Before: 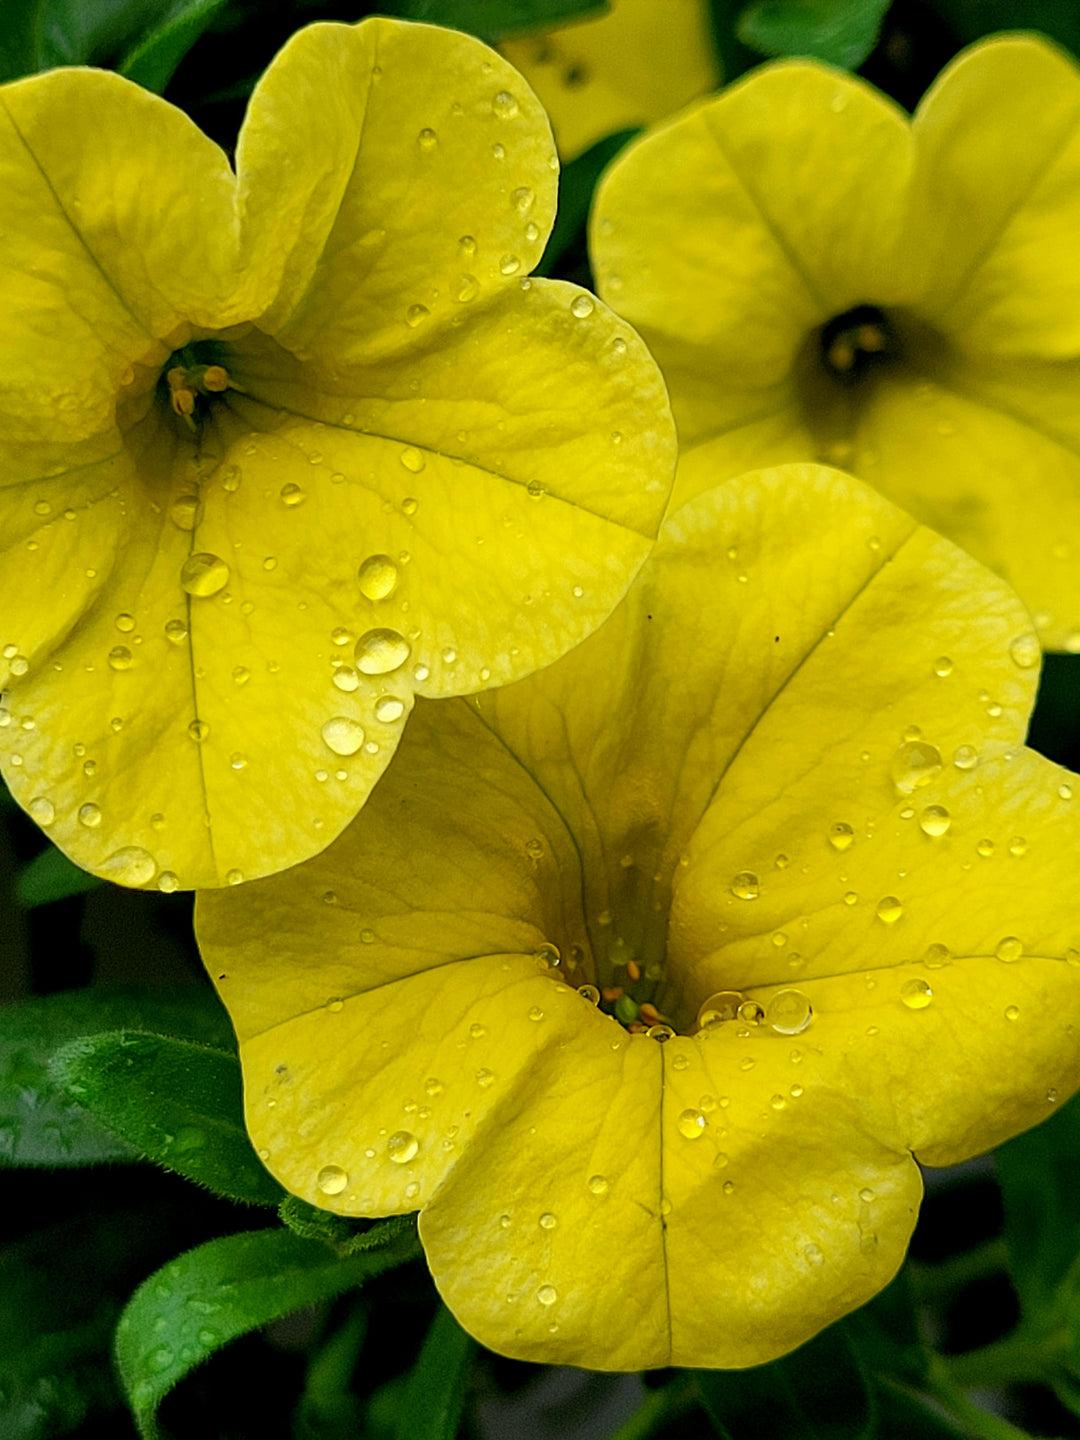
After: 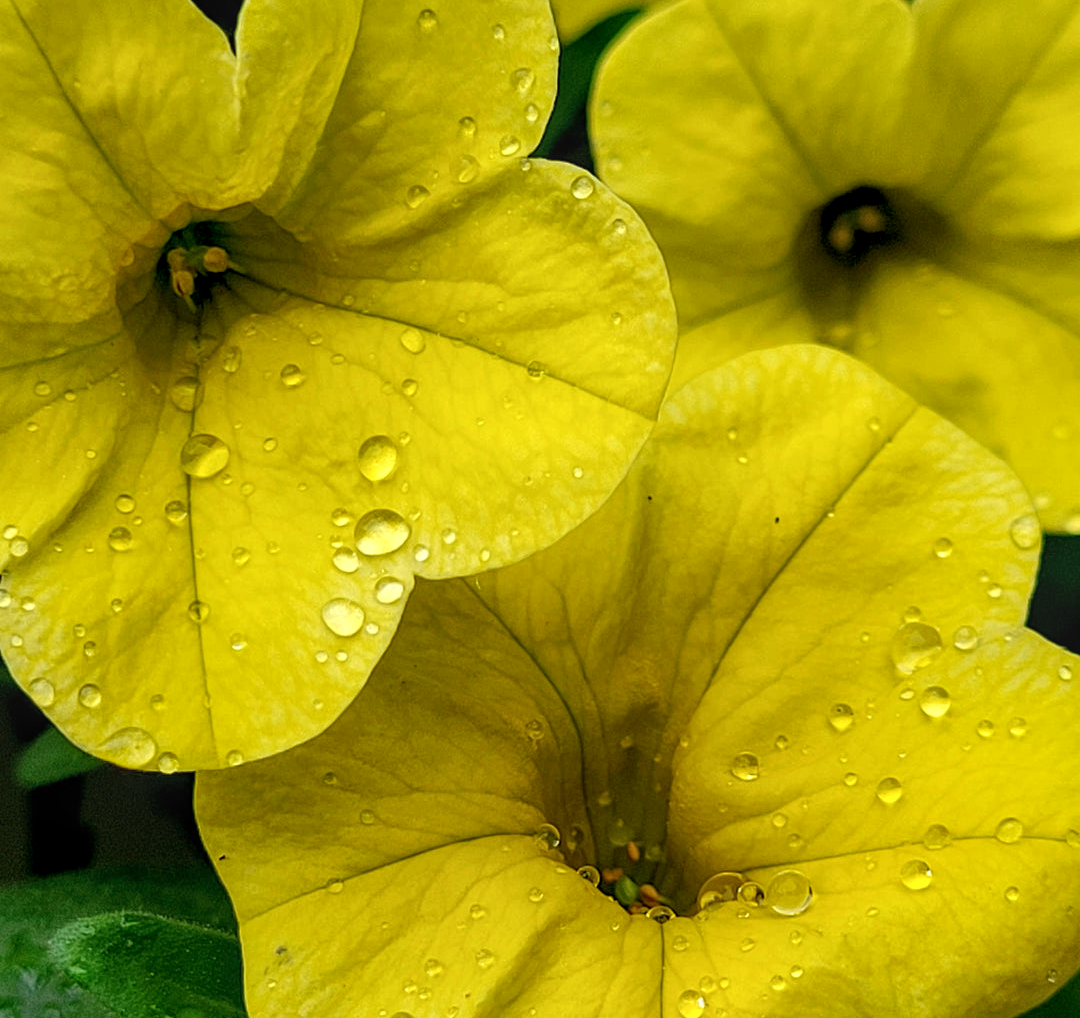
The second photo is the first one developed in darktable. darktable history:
crop and rotate: top 8.293%, bottom 20.996%
contrast equalizer: y [[0.5 ×6], [0.5 ×6], [0.975, 0.964, 0.925, 0.865, 0.793, 0.721], [0 ×6], [0 ×6]]
local contrast: on, module defaults
